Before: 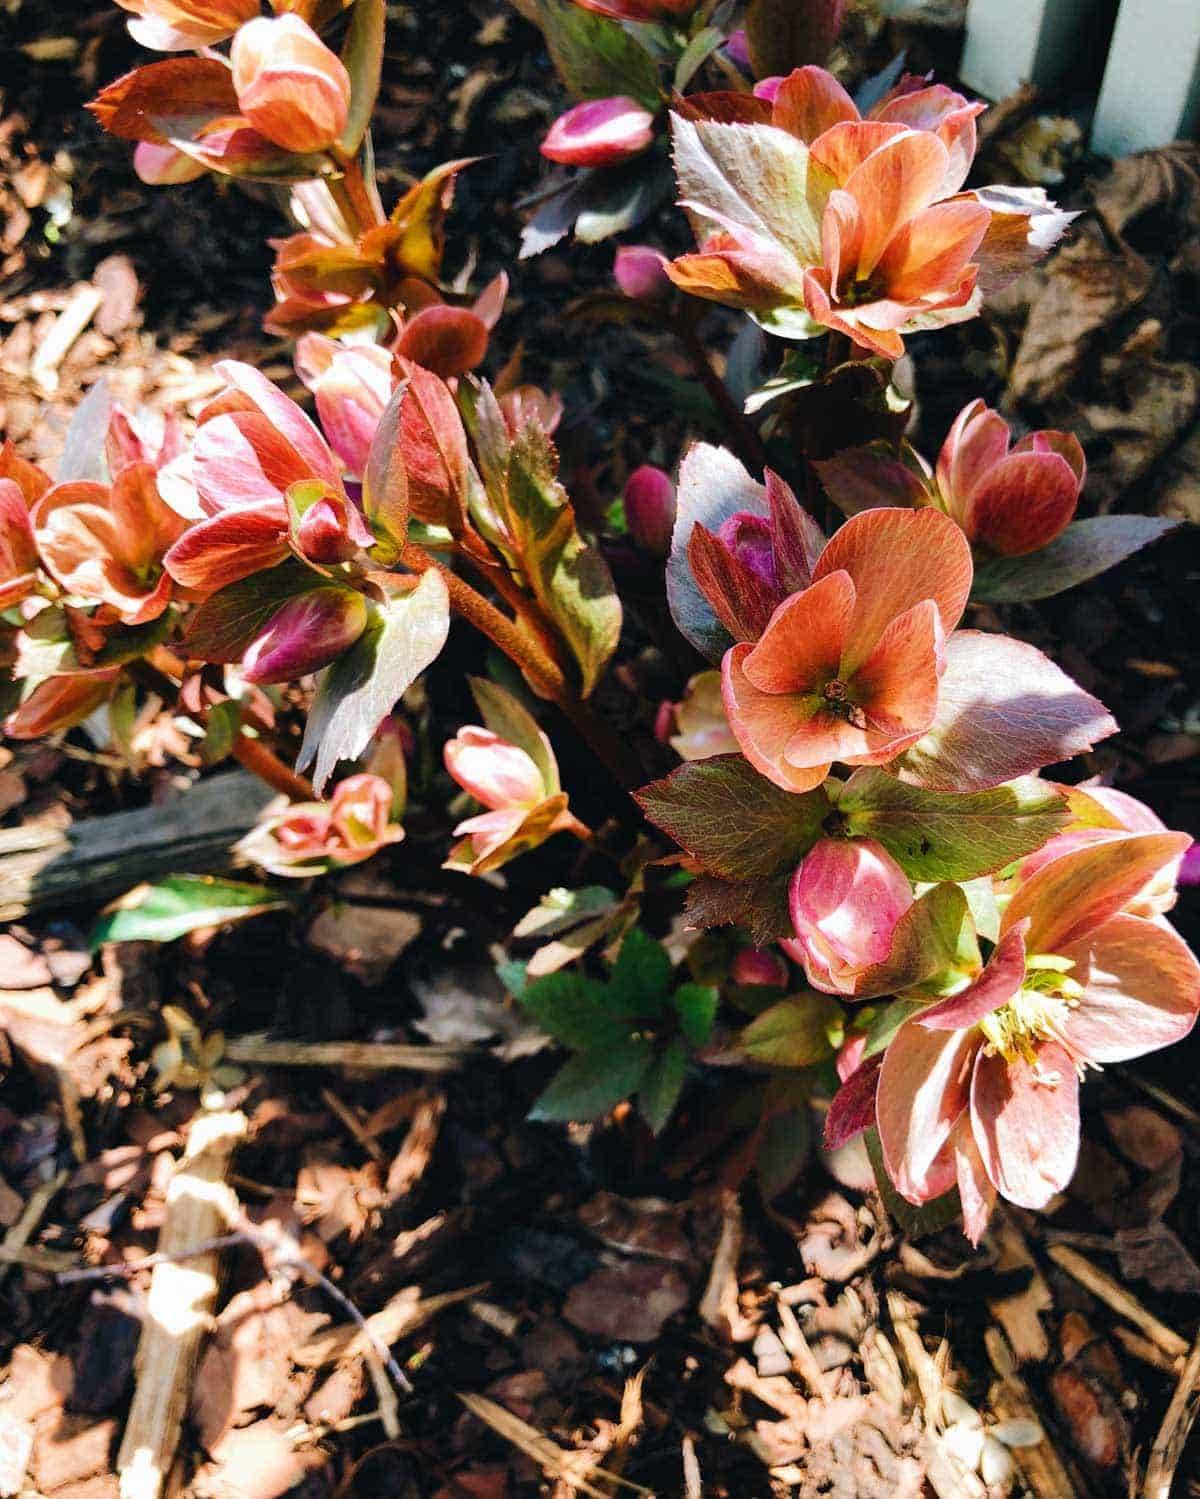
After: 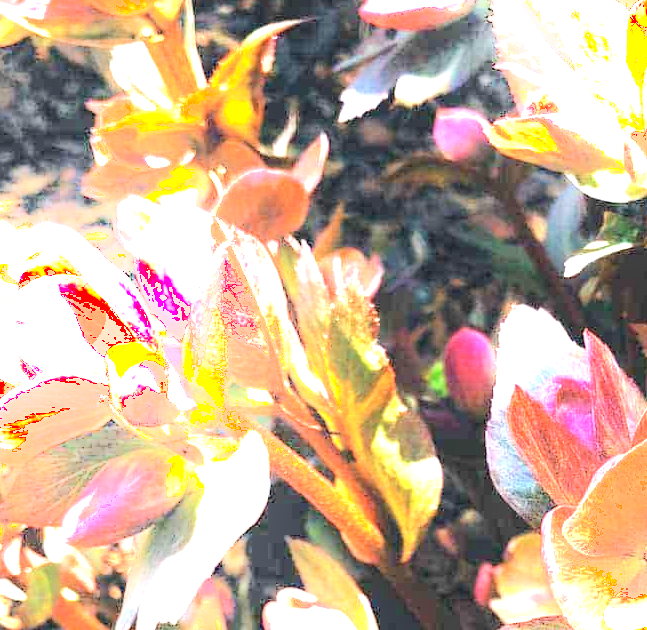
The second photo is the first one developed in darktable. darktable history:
crop: left 15.024%, top 9.2%, right 31.031%, bottom 48.725%
contrast brightness saturation: brightness 0.12
shadows and highlights: highlights 69.73, soften with gaussian
exposure: black level correction 0, exposure 2.093 EV, compensate highlight preservation false
